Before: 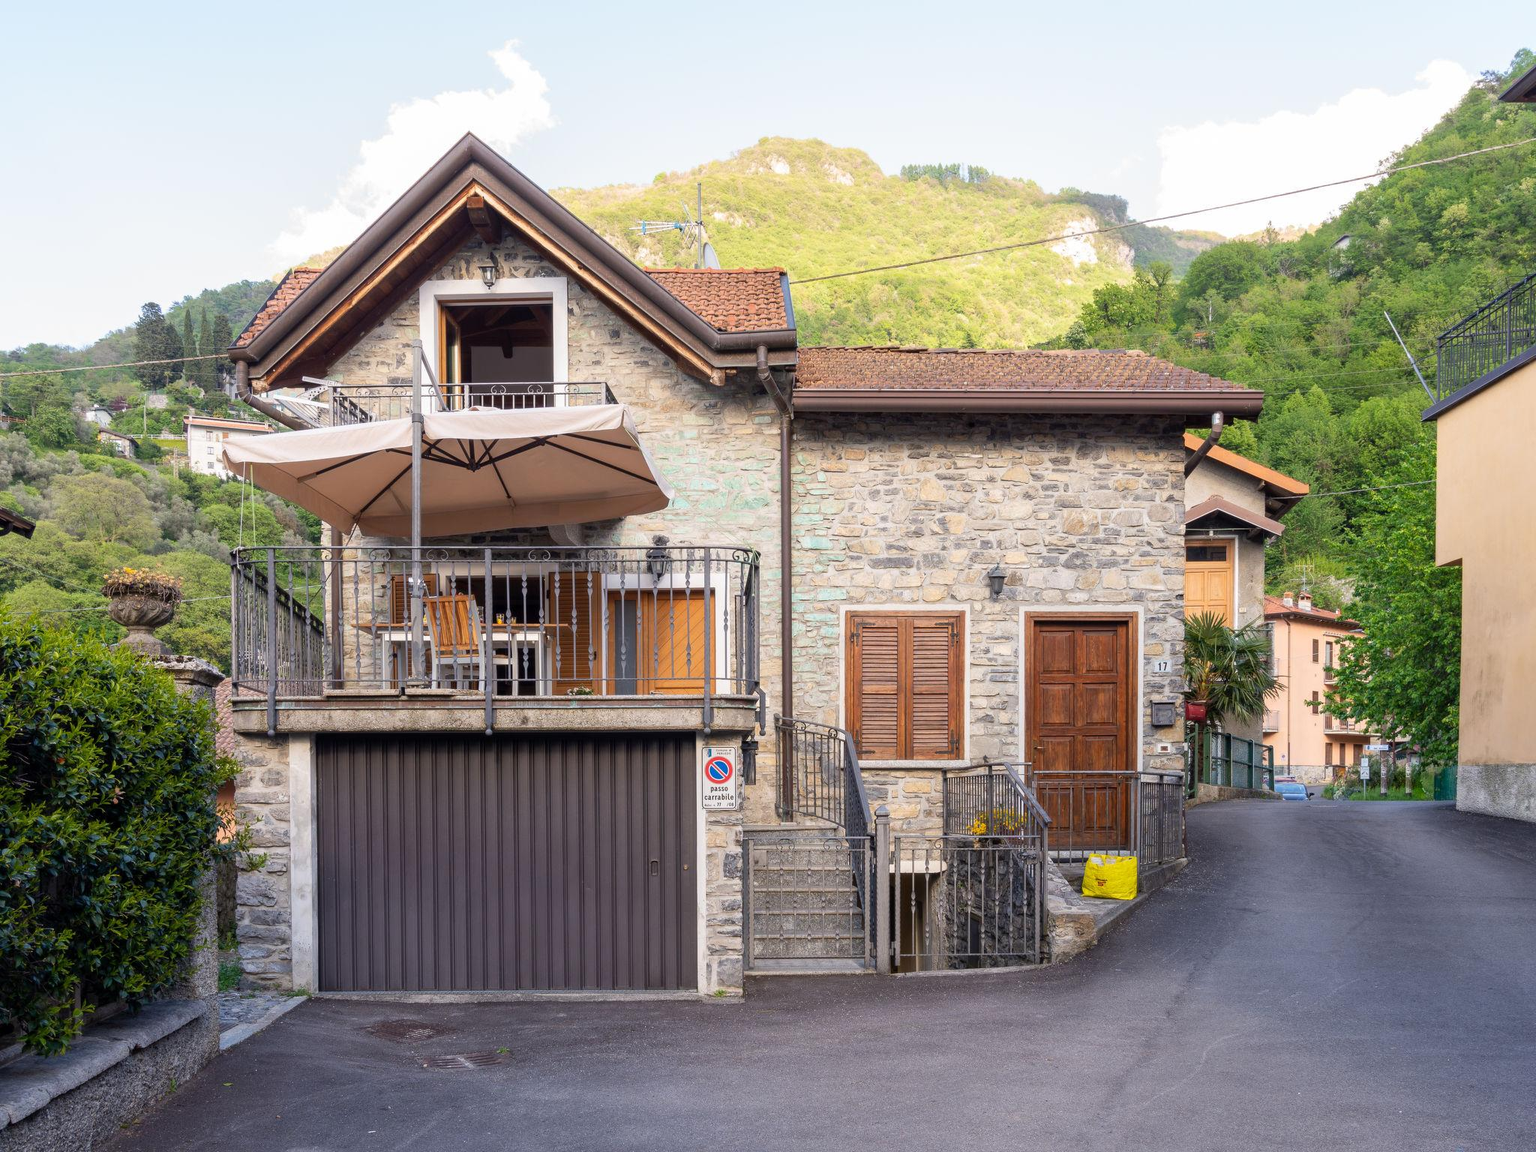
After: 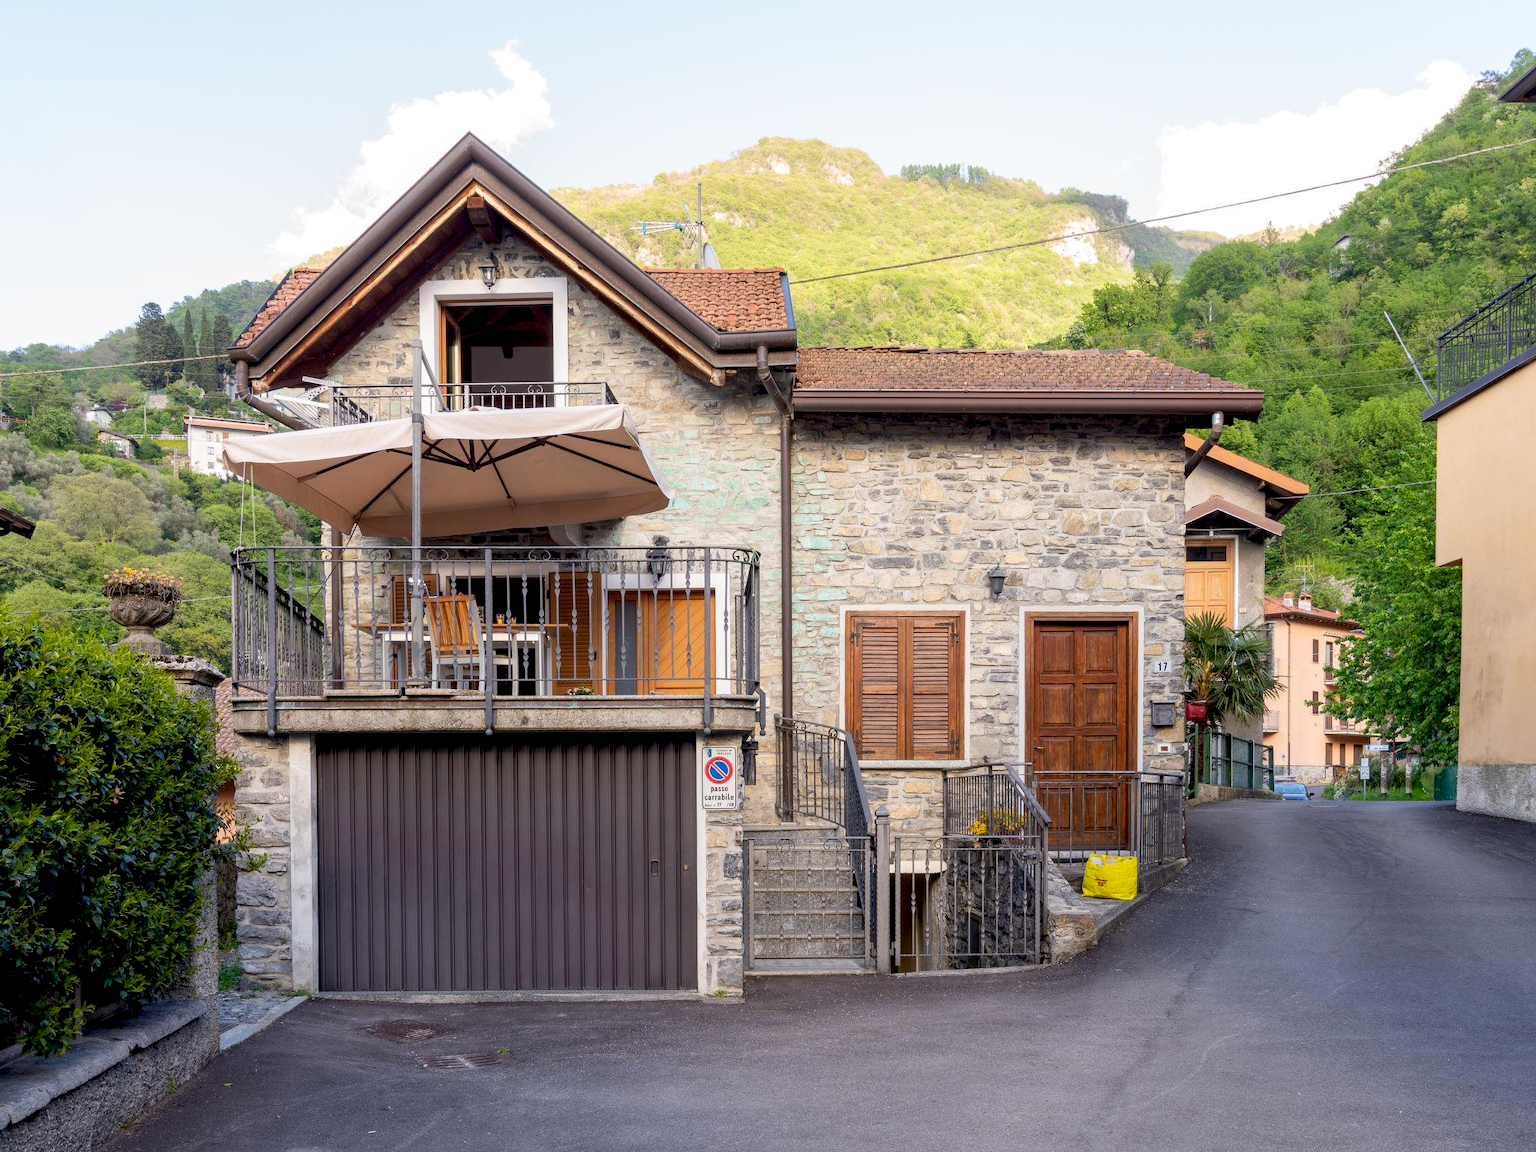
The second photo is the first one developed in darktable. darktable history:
exposure: black level correction 0.009, exposure 0.015 EV
